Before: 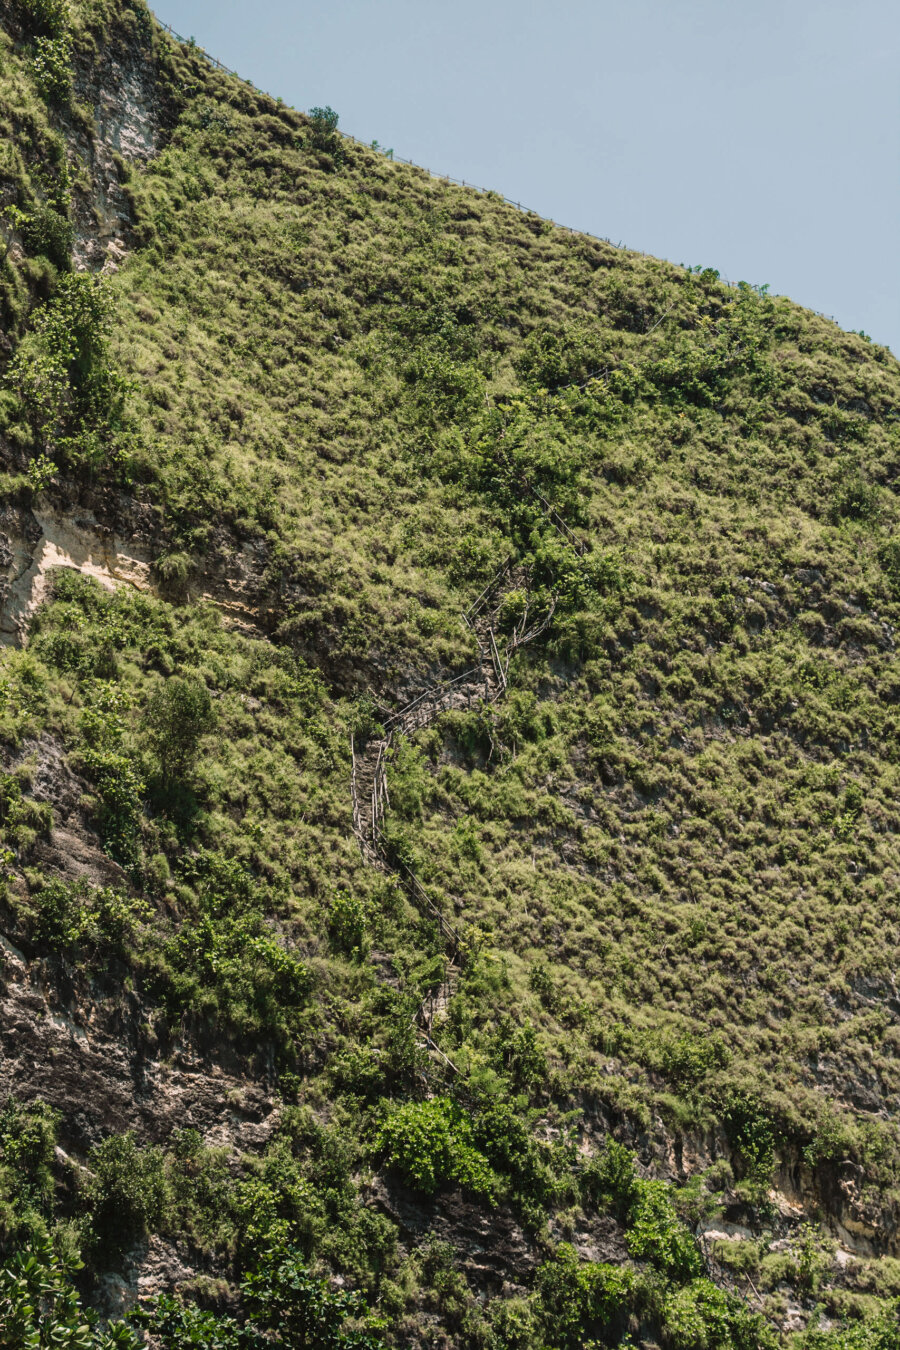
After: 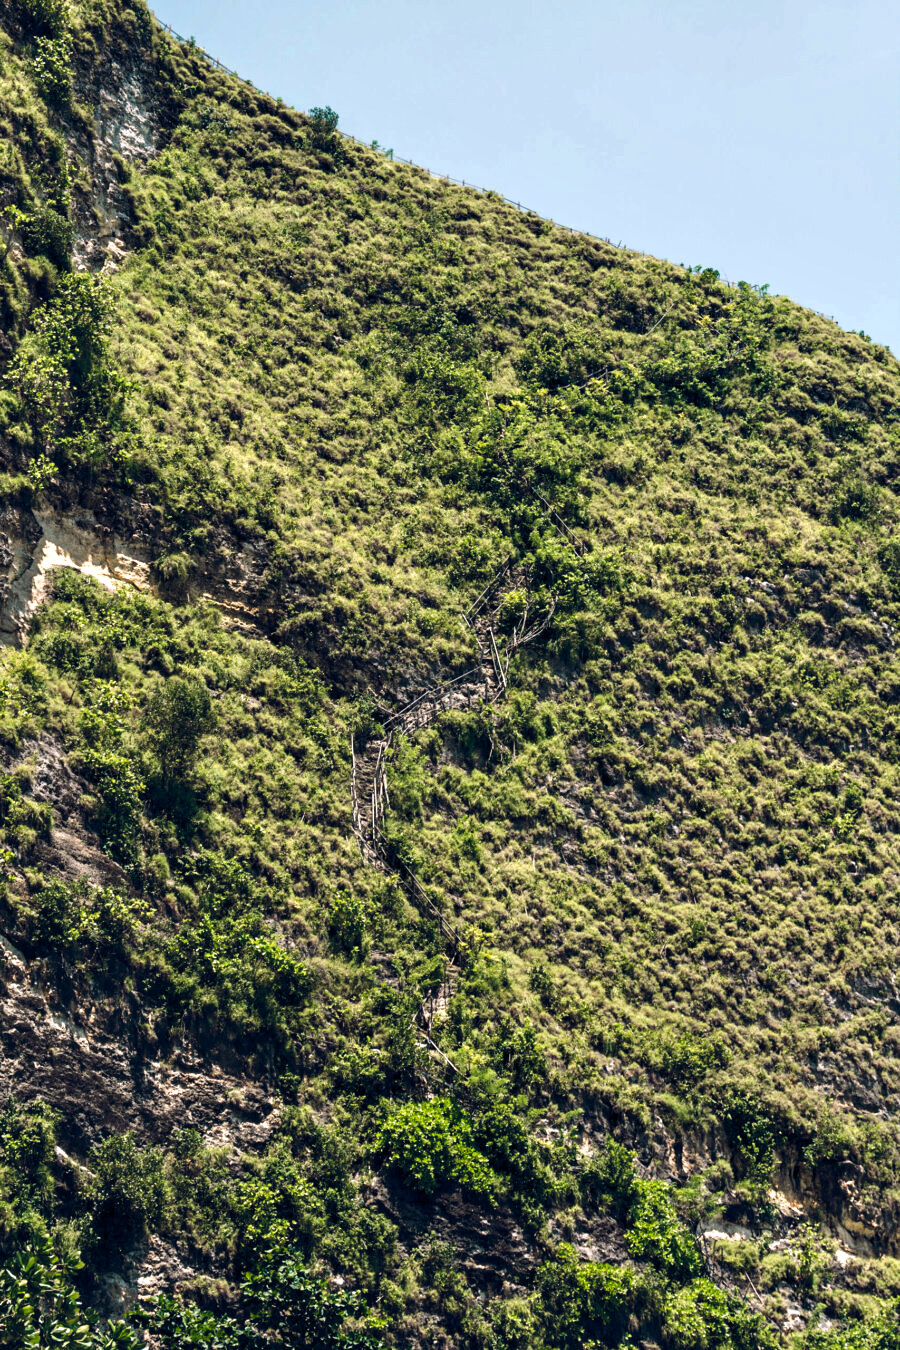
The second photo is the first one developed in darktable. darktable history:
contrast equalizer: octaves 7, y [[0.524 ×6], [0.512 ×6], [0.379 ×6], [0 ×6], [0 ×6]]
tone equalizer: -8 EV -0.425 EV, -7 EV -0.378 EV, -6 EV -0.354 EV, -5 EV -0.195 EV, -3 EV 0.229 EV, -2 EV 0.312 EV, -1 EV 0.387 EV, +0 EV 0.401 EV, edges refinement/feathering 500, mask exposure compensation -1.57 EV, preserve details no
color balance rgb: global offset › chroma 0.128%, global offset › hue 253.58°, linear chroma grading › global chroma 15.222%, perceptual saturation grading › global saturation 0.165%, perceptual brilliance grading › global brilliance 3.527%
